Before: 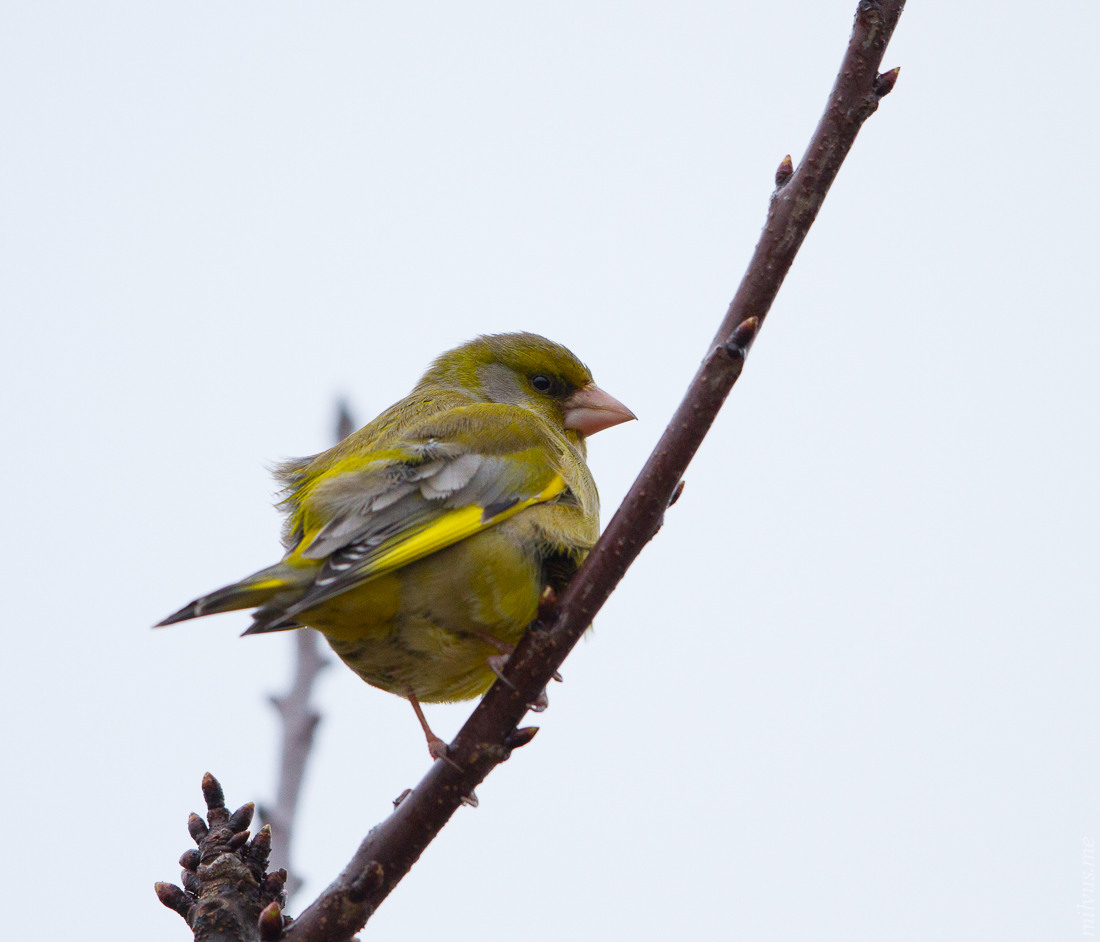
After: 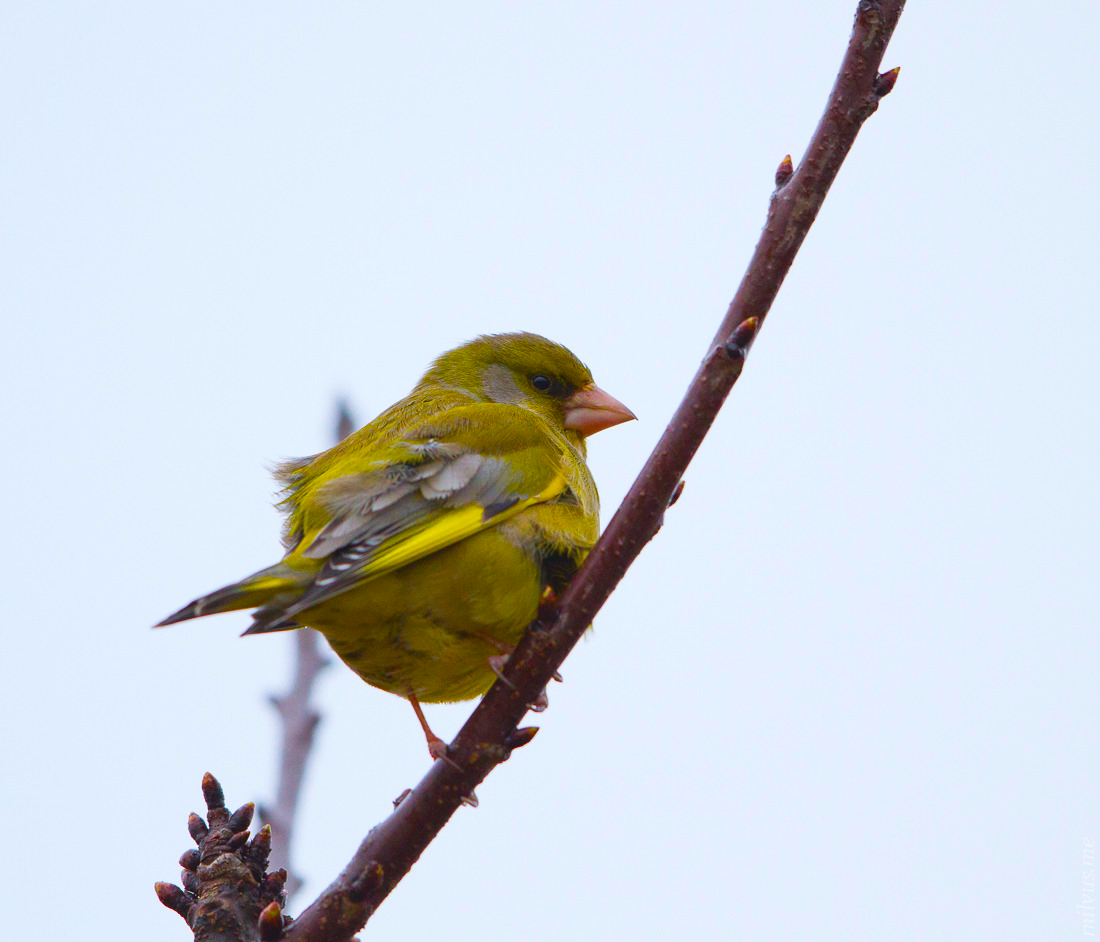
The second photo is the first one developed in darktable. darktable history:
color balance rgb: linear chroma grading › global chroma 50%, perceptual saturation grading › global saturation 2.34%, global vibrance 6.64%, contrast 12.71%, saturation formula JzAzBz (2021)
lowpass: radius 0.1, contrast 0.85, saturation 1.1, unbound 0
